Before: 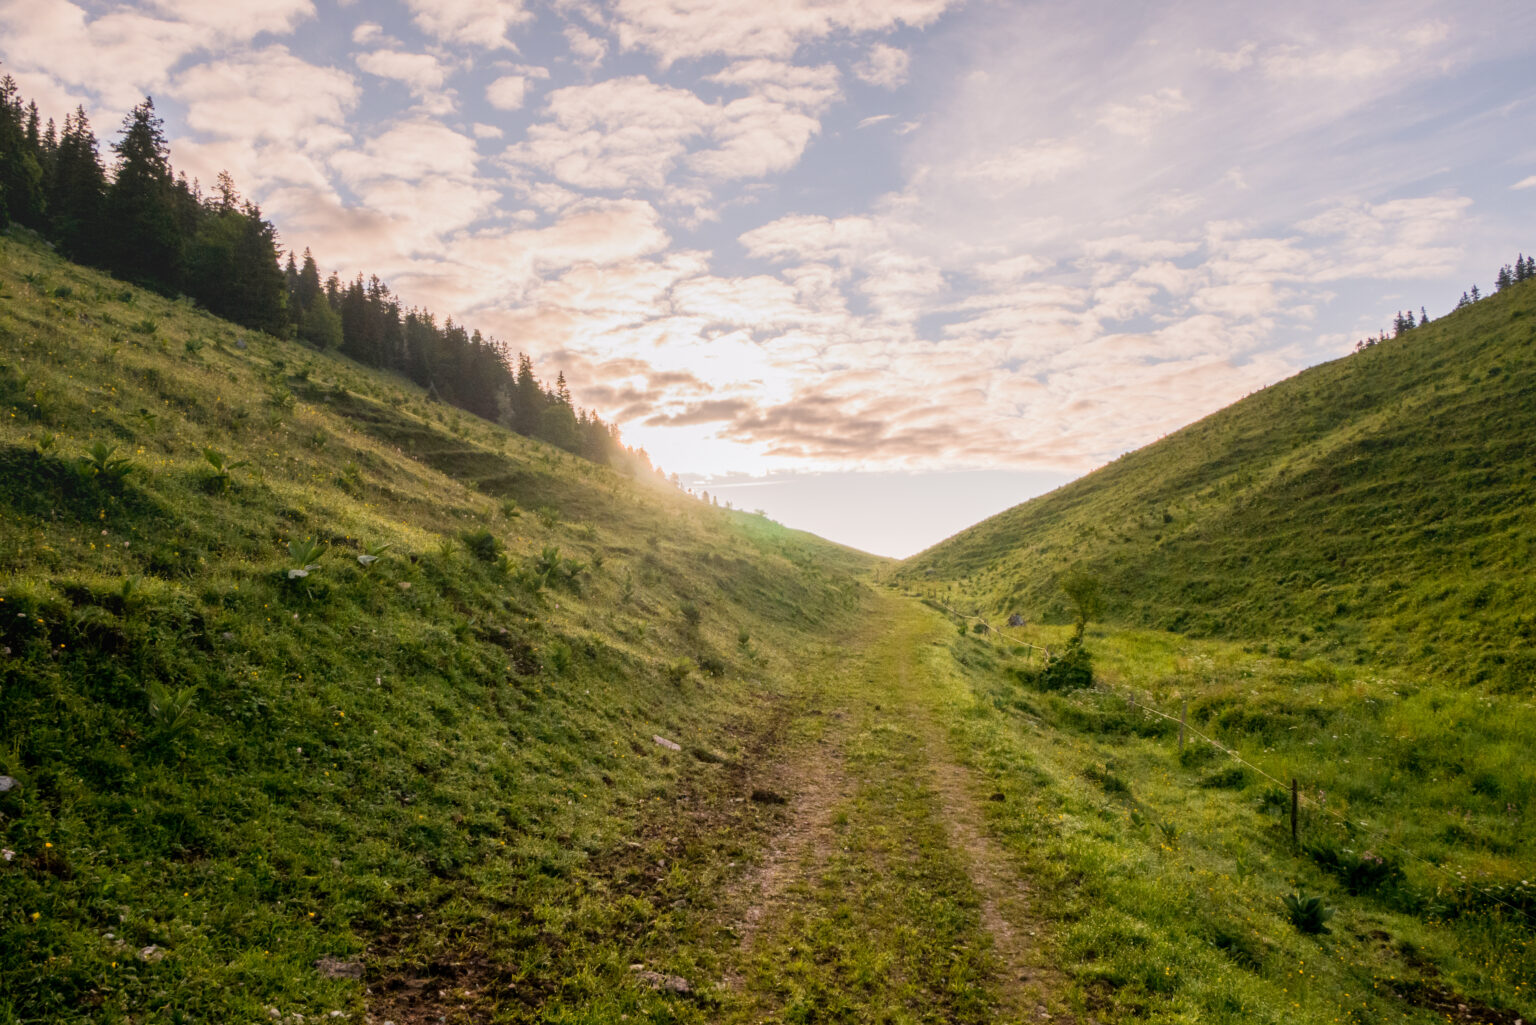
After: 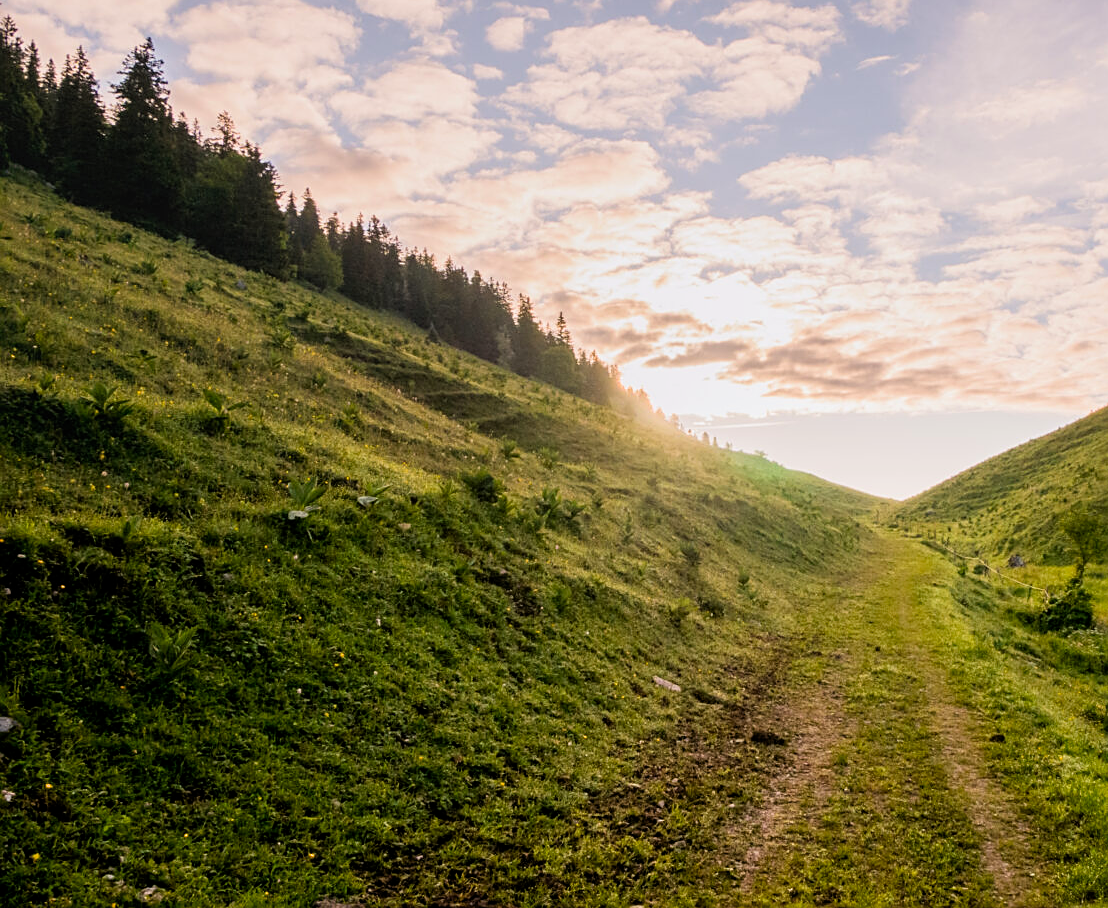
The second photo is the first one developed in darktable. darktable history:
filmic rgb: black relative exposure -12.04 EV, white relative exposure 2.8 EV, threshold 3 EV, target black luminance 0%, hardness 8.09, latitude 70.78%, contrast 1.138, highlights saturation mix 10.95%, shadows ↔ highlights balance -0.389%, enable highlight reconstruction true
crop: top 5.782%, right 27.852%, bottom 5.588%
contrast brightness saturation: saturation 0.176
sharpen: on, module defaults
